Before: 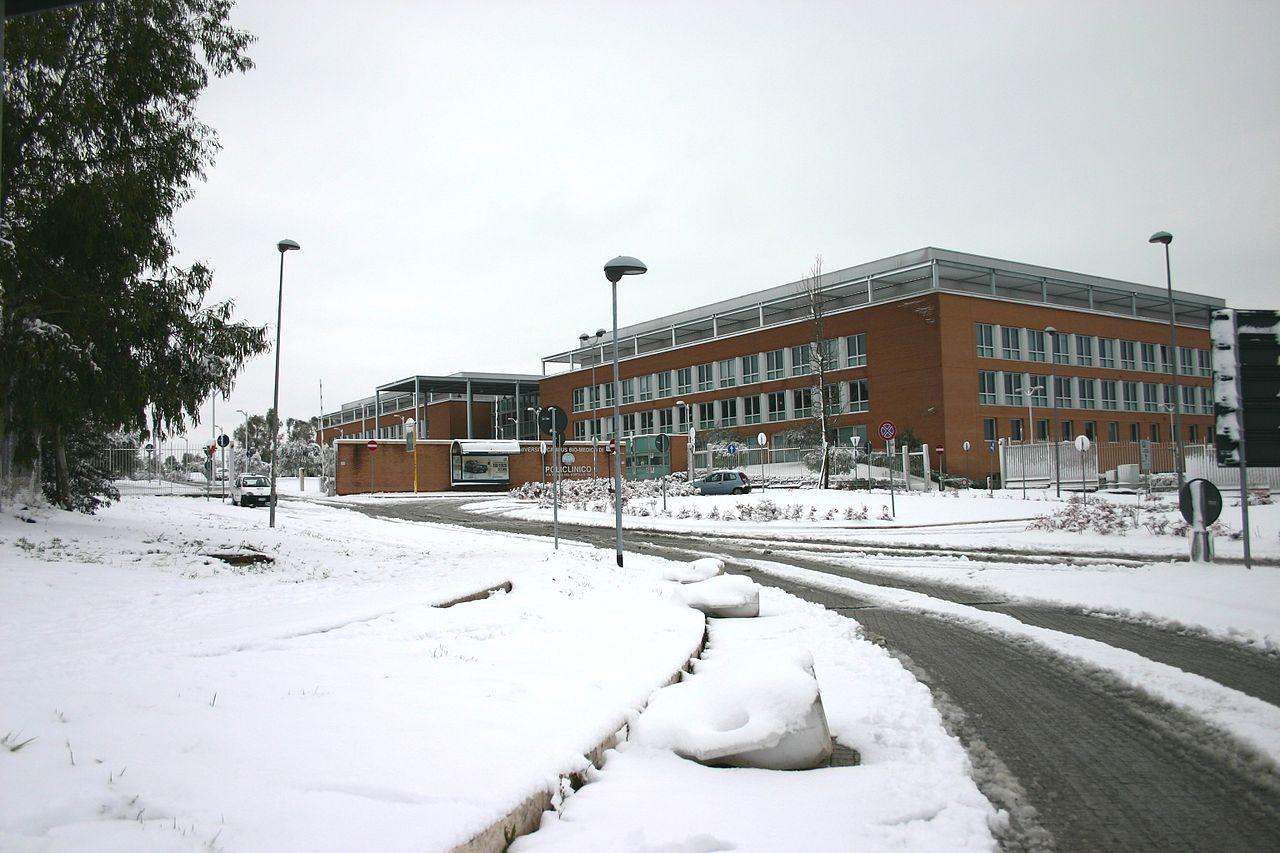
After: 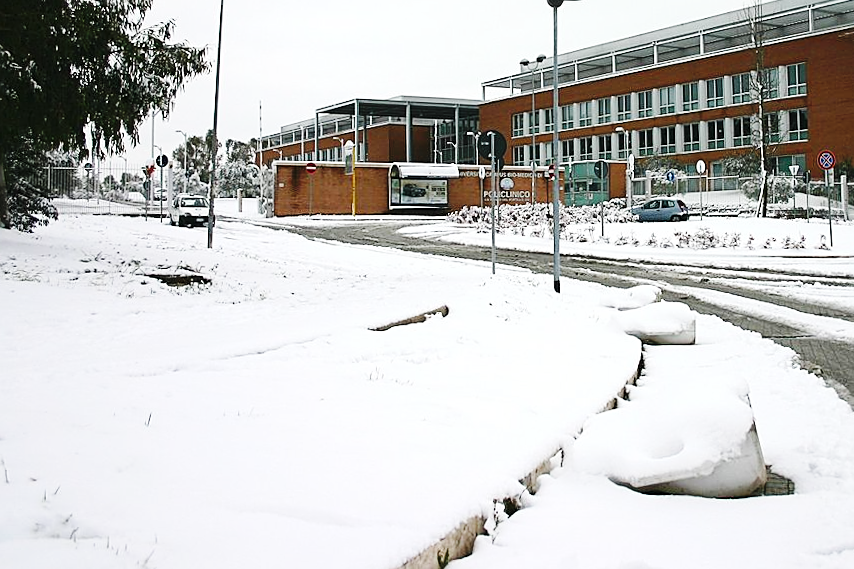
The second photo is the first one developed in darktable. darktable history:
sharpen: on, module defaults
crop and rotate: angle -0.82°, left 3.85%, top 31.828%, right 27.992%
base curve: curves: ch0 [(0, 0) (0.036, 0.025) (0.121, 0.166) (0.206, 0.329) (0.605, 0.79) (1, 1)], preserve colors none
